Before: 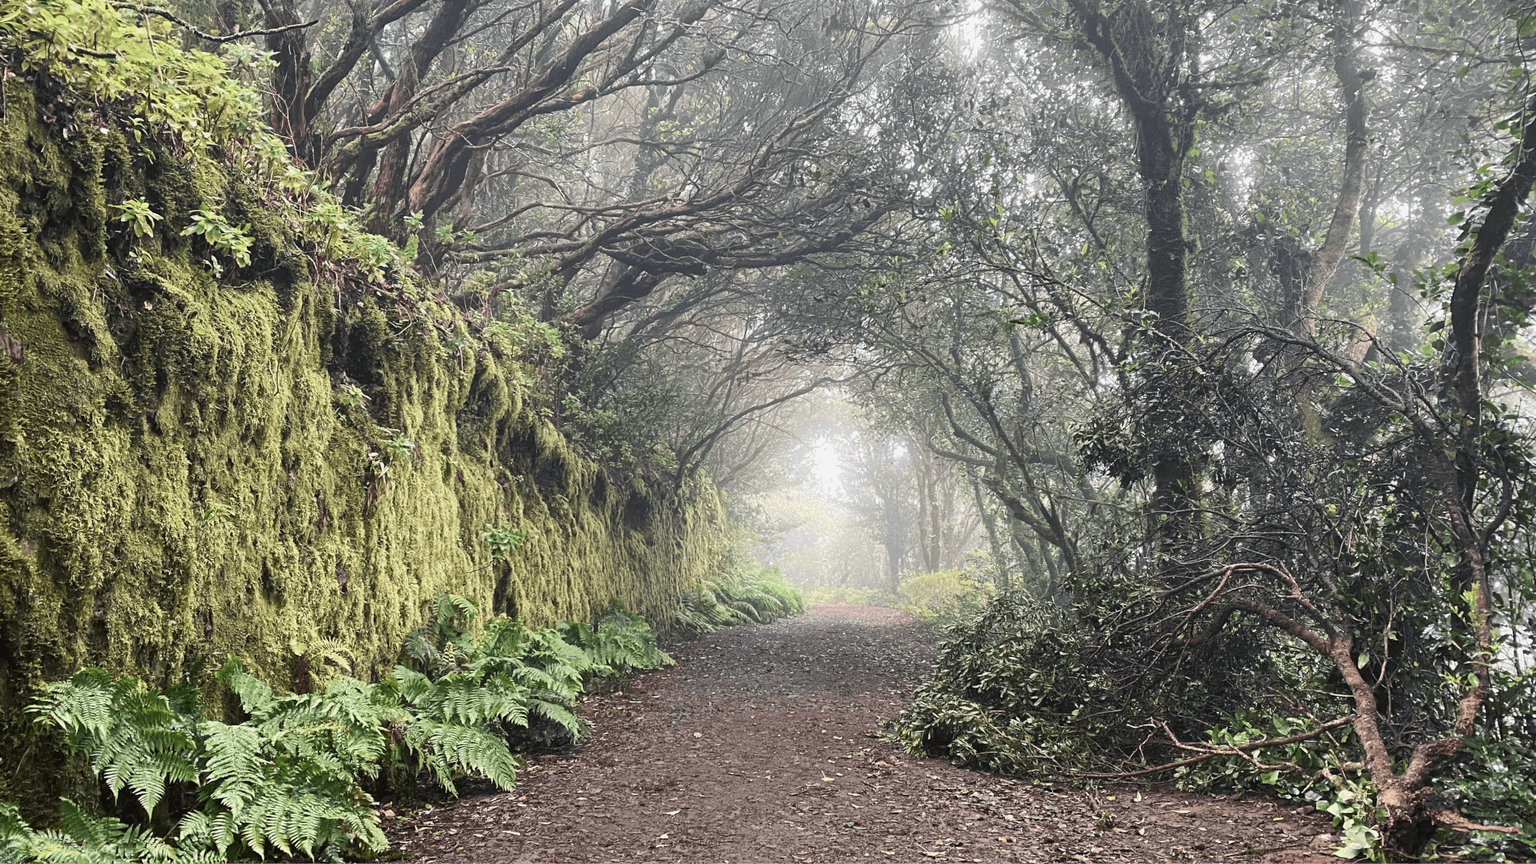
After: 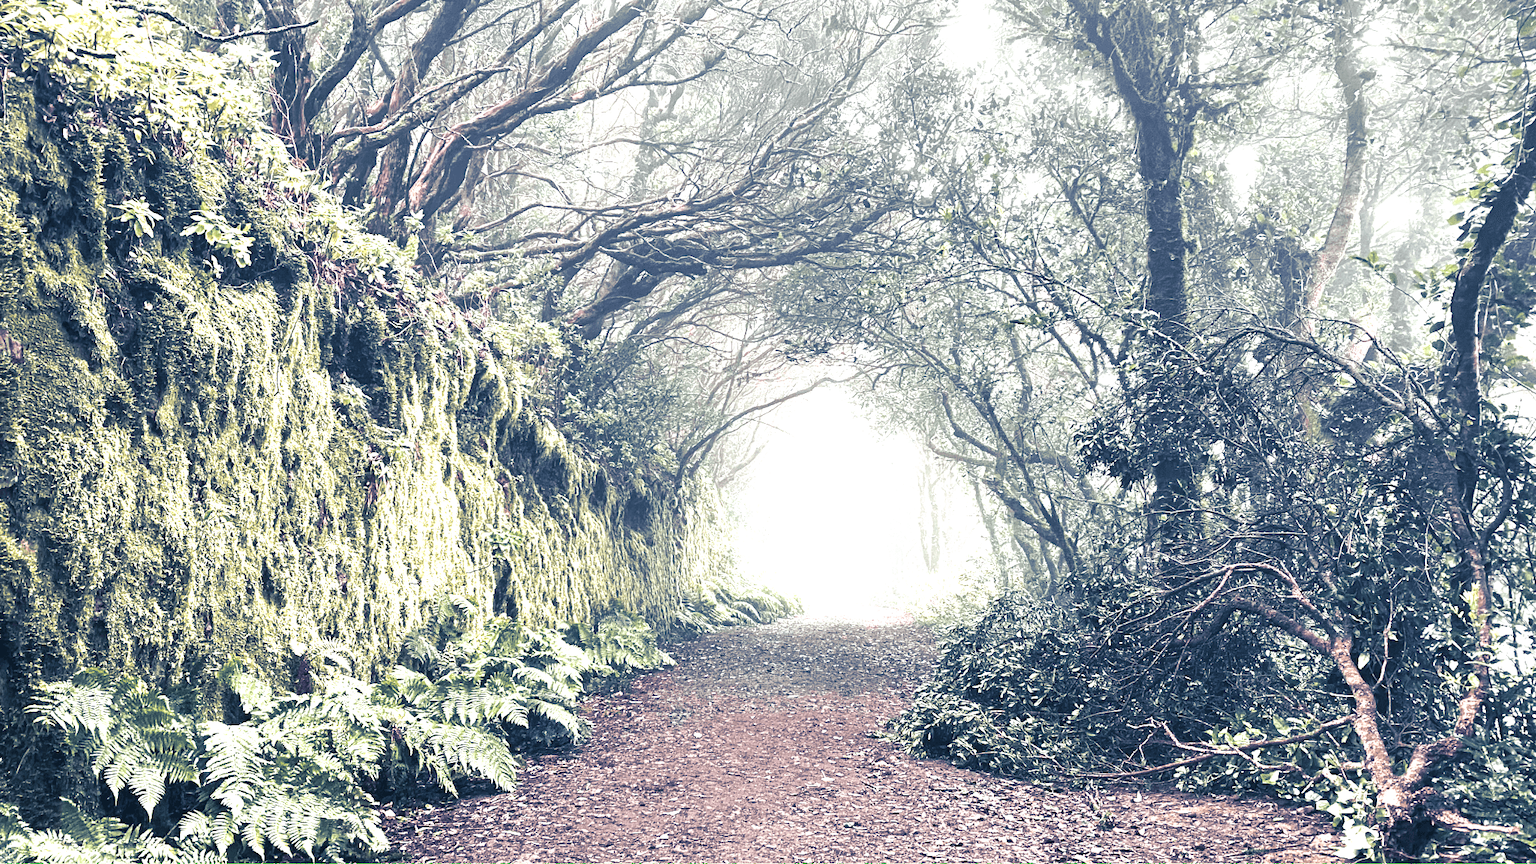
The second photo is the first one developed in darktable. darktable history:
exposure: black level correction 0, exposure 1.4 EV, compensate highlight preservation false
tone curve: curves: ch0 [(0, 0.046) (0.04, 0.074) (0.883, 0.858) (1, 1)]; ch1 [(0, 0) (0.146, 0.159) (0.338, 0.365) (0.417, 0.455) (0.489, 0.486) (0.504, 0.502) (0.529, 0.537) (0.563, 0.567) (1, 1)]; ch2 [(0, 0) (0.307, 0.298) (0.388, 0.375) (0.443, 0.456) (0.485, 0.492) (0.544, 0.525) (1, 1)], color space Lab, independent channels, preserve colors none
split-toning: shadows › hue 226.8°, shadows › saturation 0.84
